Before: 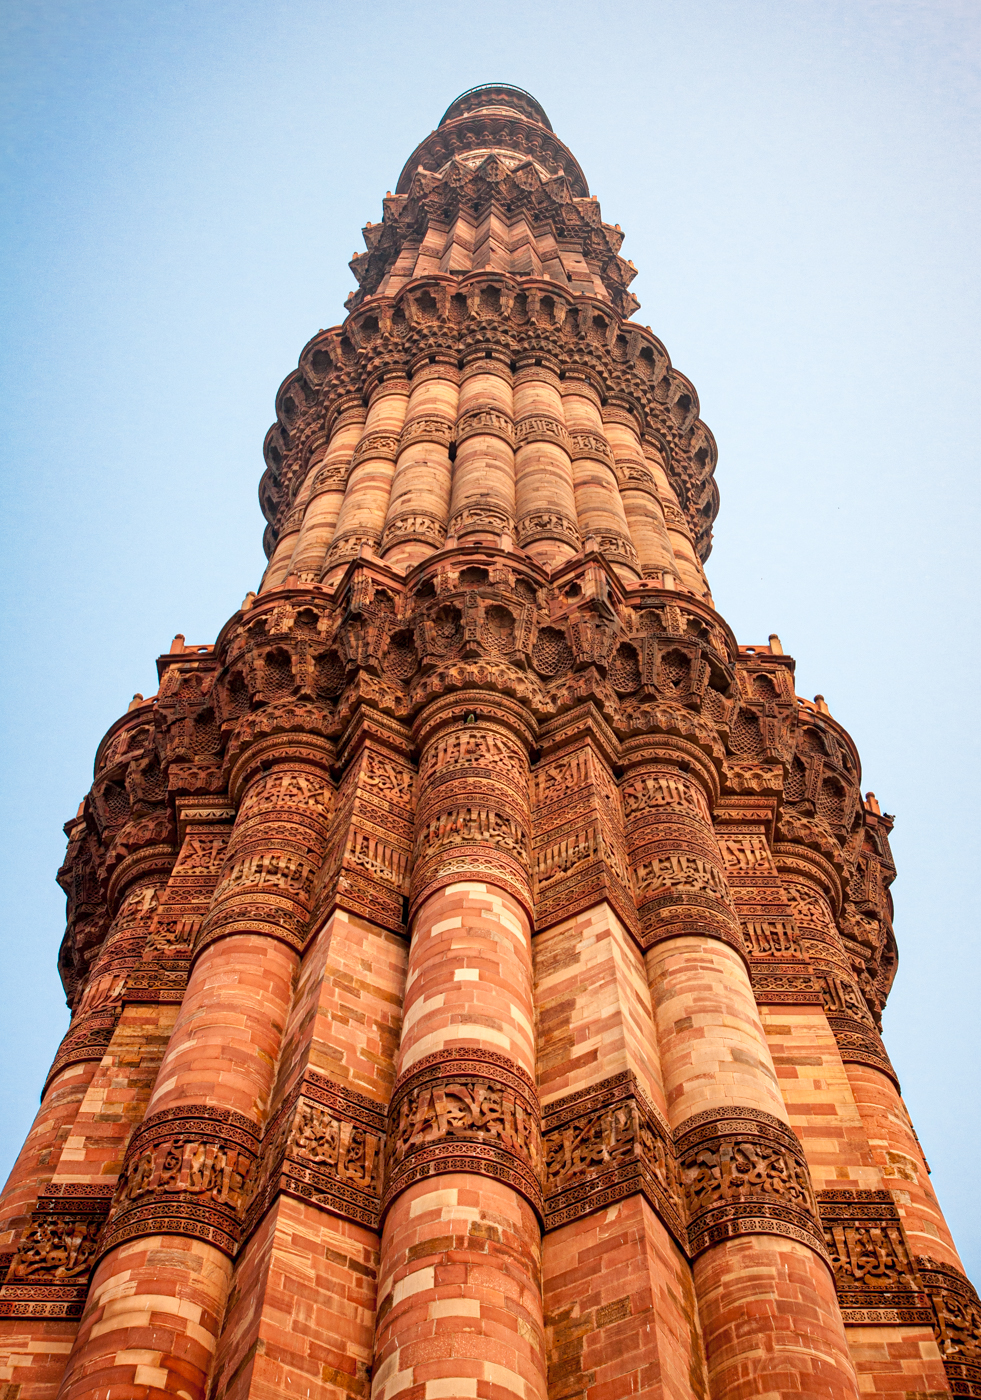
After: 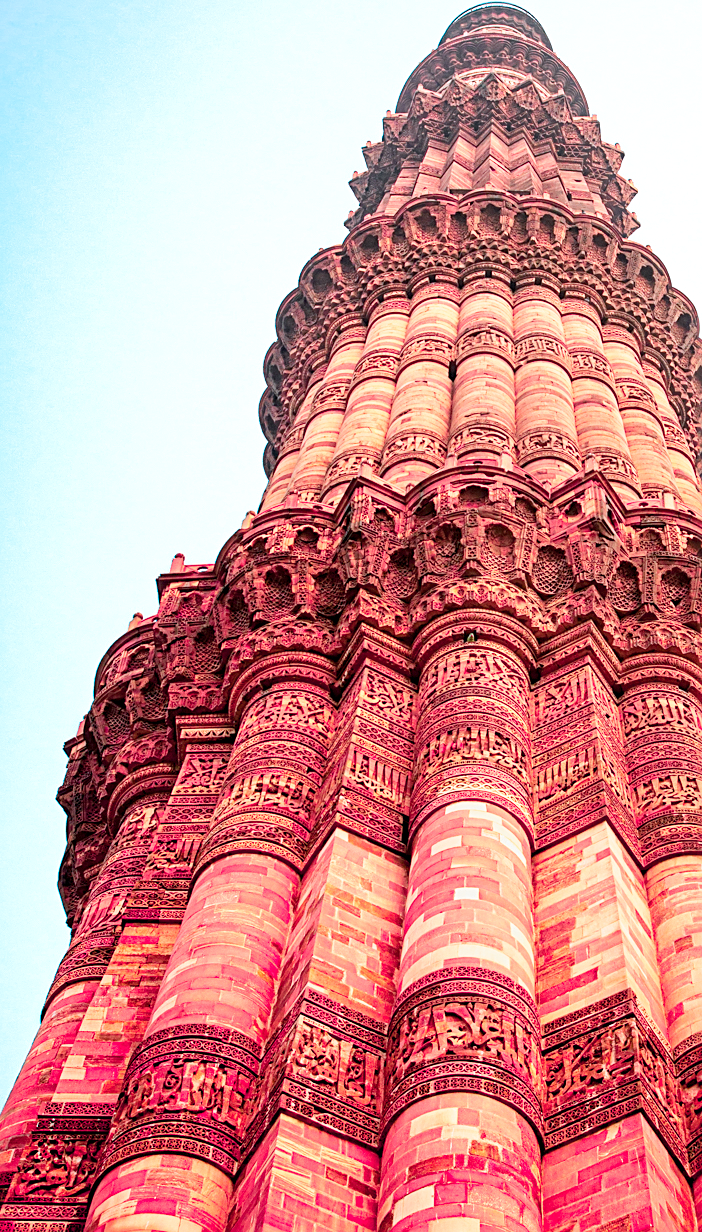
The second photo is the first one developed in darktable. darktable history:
crop: top 5.803%, right 27.864%, bottom 5.804%
color zones: curves: ch0 [(0, 0.533) (0.126, 0.533) (0.234, 0.533) (0.368, 0.357) (0.5, 0.5) (0.625, 0.5) (0.74, 0.637) (0.875, 0.5)]; ch1 [(0.004, 0.708) (0.129, 0.662) (0.25, 0.5) (0.375, 0.331) (0.496, 0.396) (0.625, 0.649) (0.739, 0.26) (0.875, 0.5) (1, 0.478)]; ch2 [(0, 0.409) (0.132, 0.403) (0.236, 0.558) (0.379, 0.448) (0.5, 0.5) (0.625, 0.5) (0.691, 0.39) (0.875, 0.5)]
base curve: curves: ch0 [(0, 0) (0.204, 0.334) (0.55, 0.733) (1, 1)], preserve colors none
sharpen: on, module defaults
color correction: highlights a* -0.772, highlights b* -8.92
